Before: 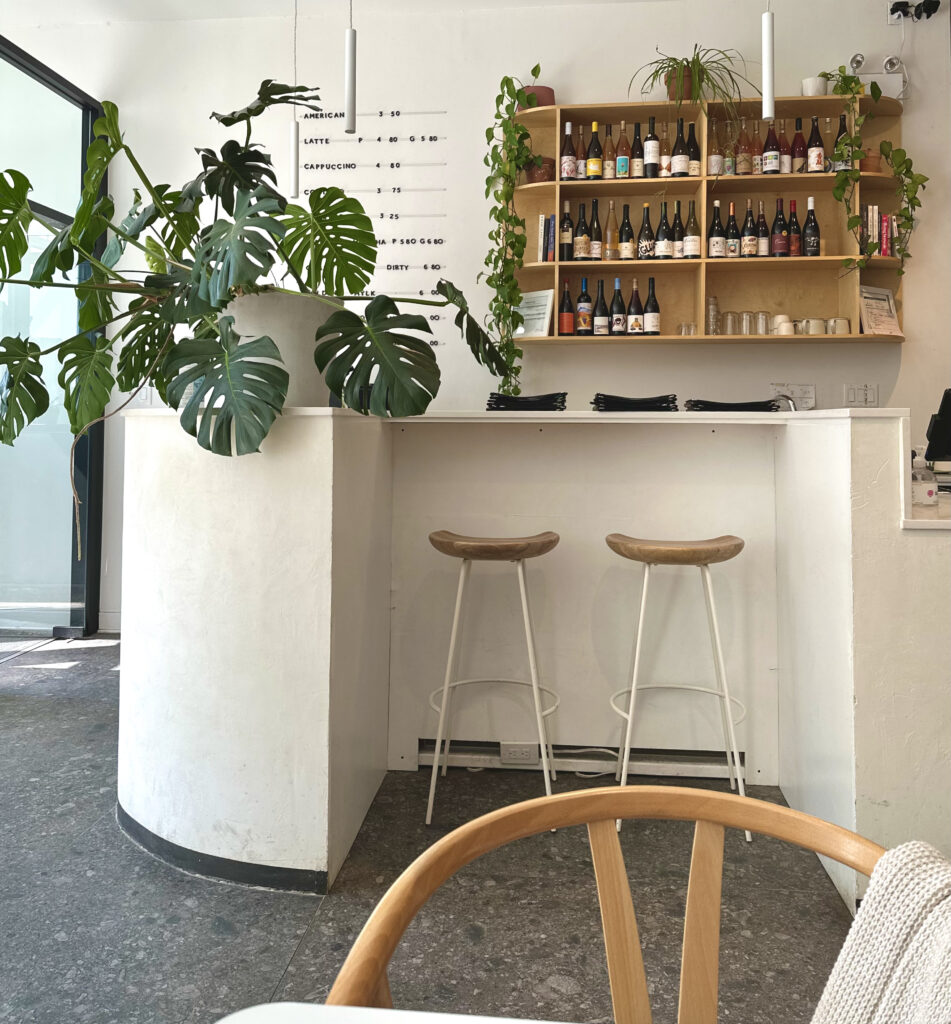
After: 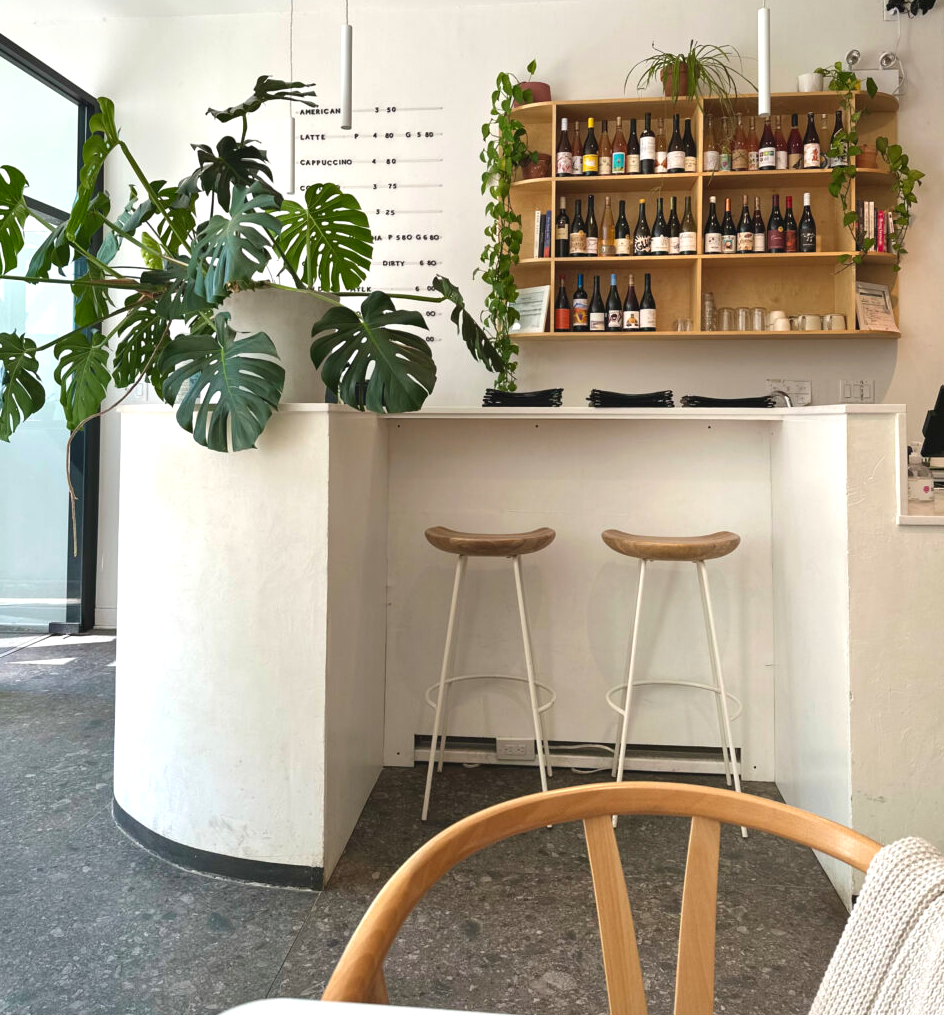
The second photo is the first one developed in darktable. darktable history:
crop: left 0.434%, top 0.485%, right 0.244%, bottom 0.386%
levels: levels [0.016, 0.484, 0.953]
